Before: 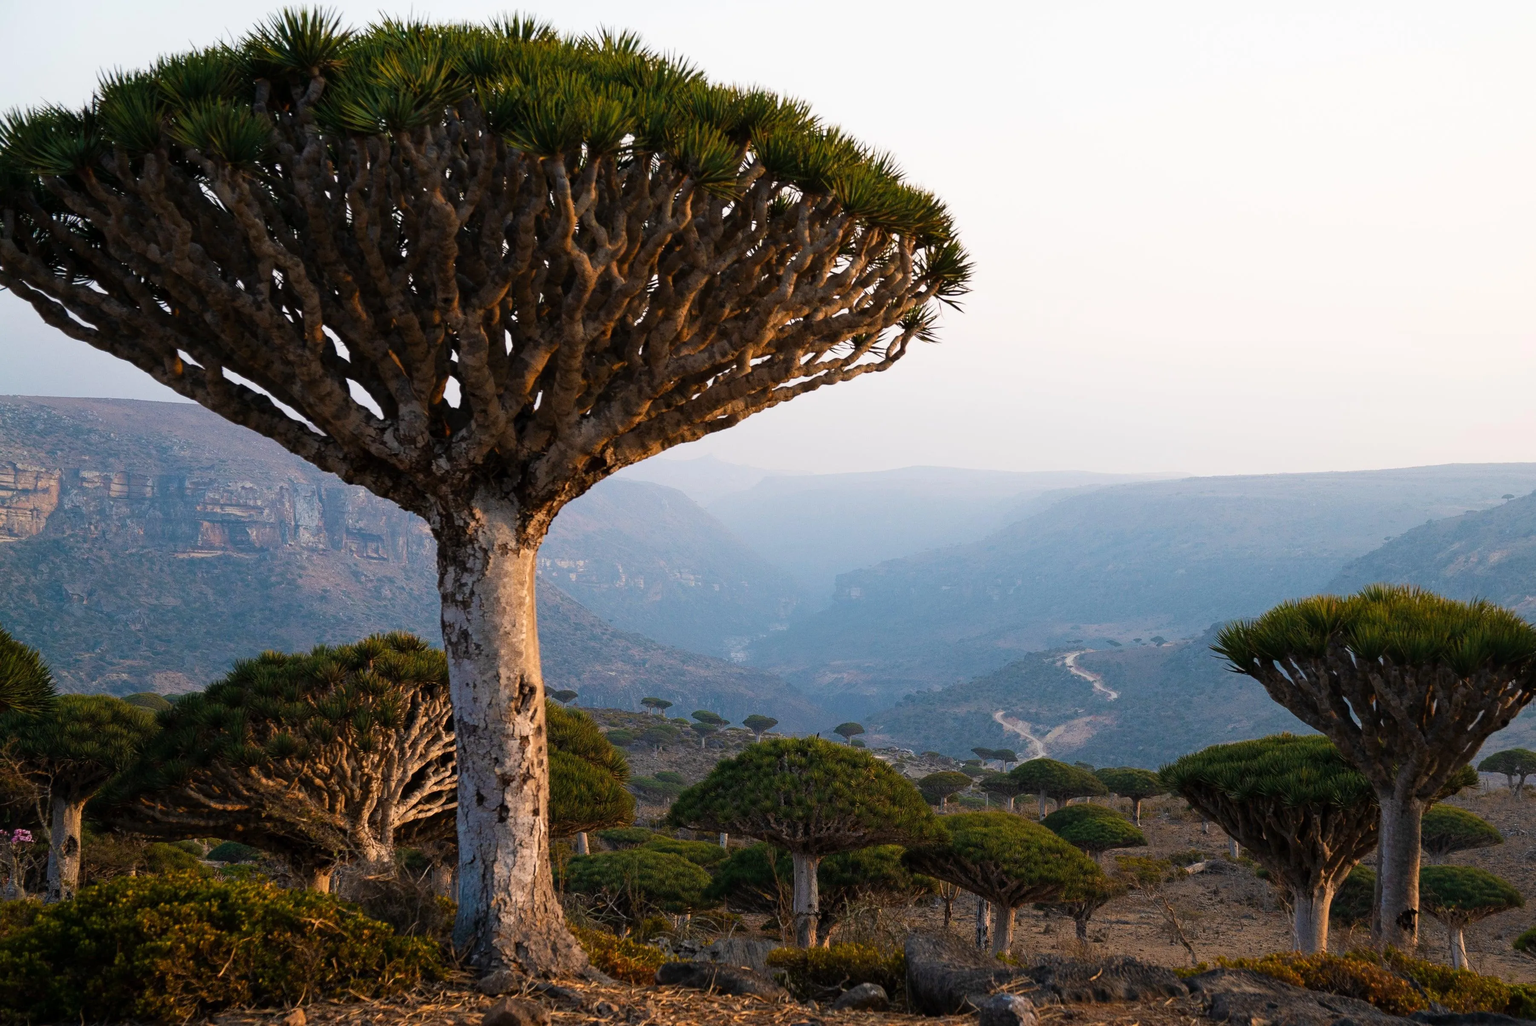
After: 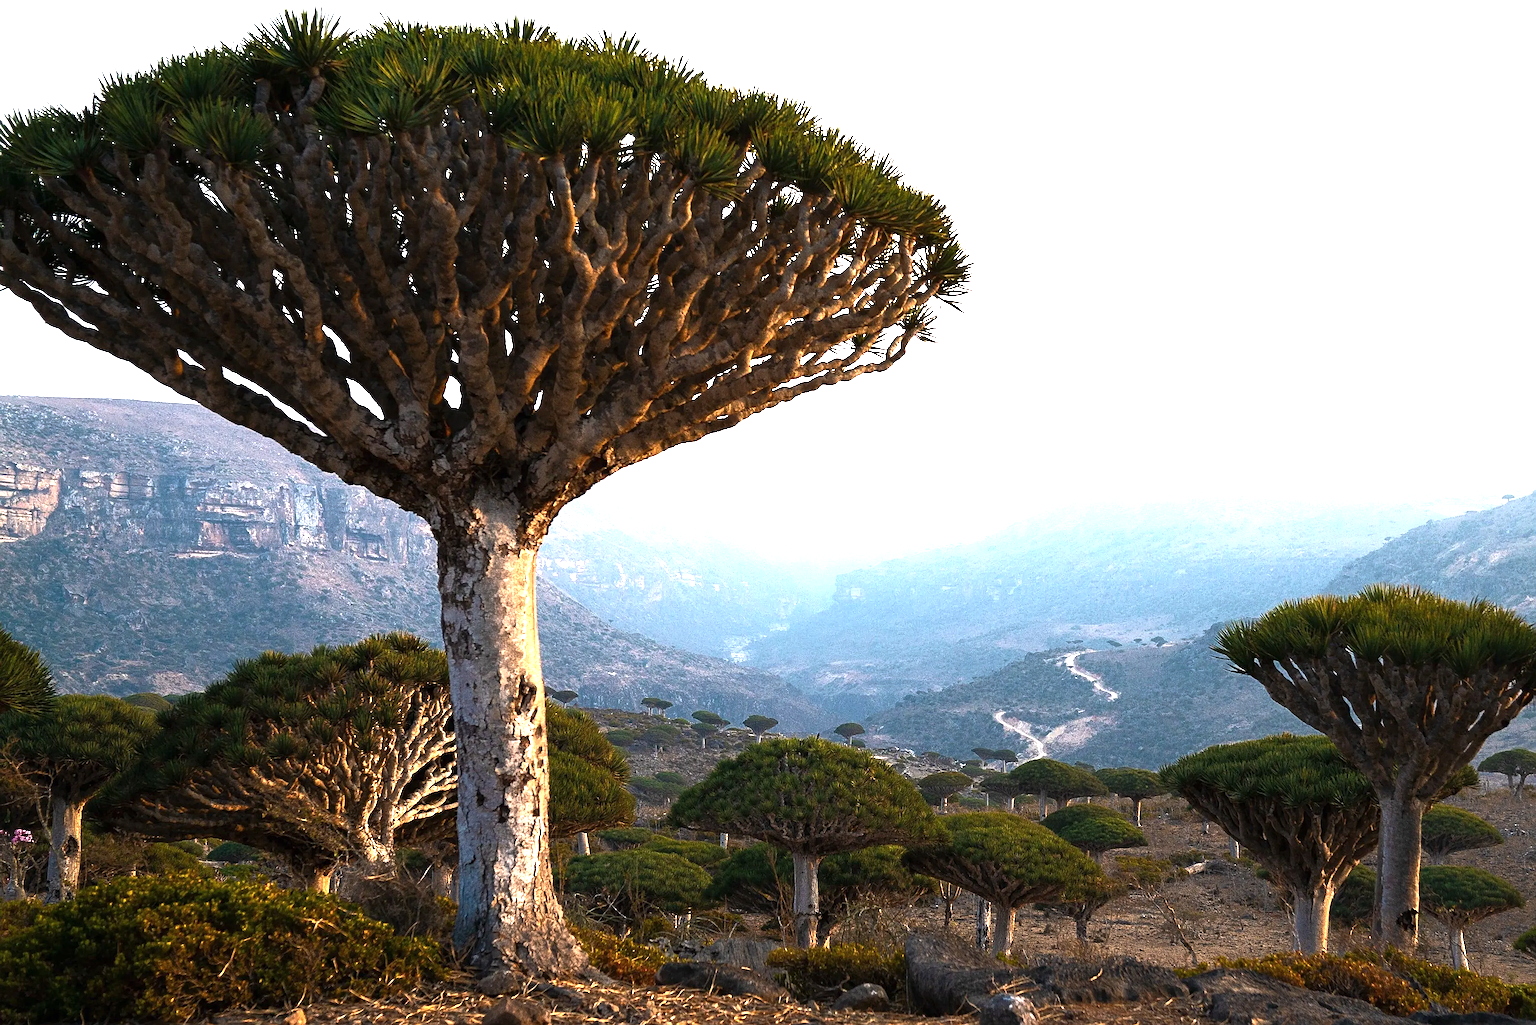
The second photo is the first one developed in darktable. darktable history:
sharpen: on, module defaults
exposure: black level correction 0, exposure 1.45 EV, compensate exposure bias true, compensate highlight preservation false
rgb curve: curves: ch0 [(0, 0) (0.415, 0.237) (1, 1)]
grain: coarseness 0.09 ISO
